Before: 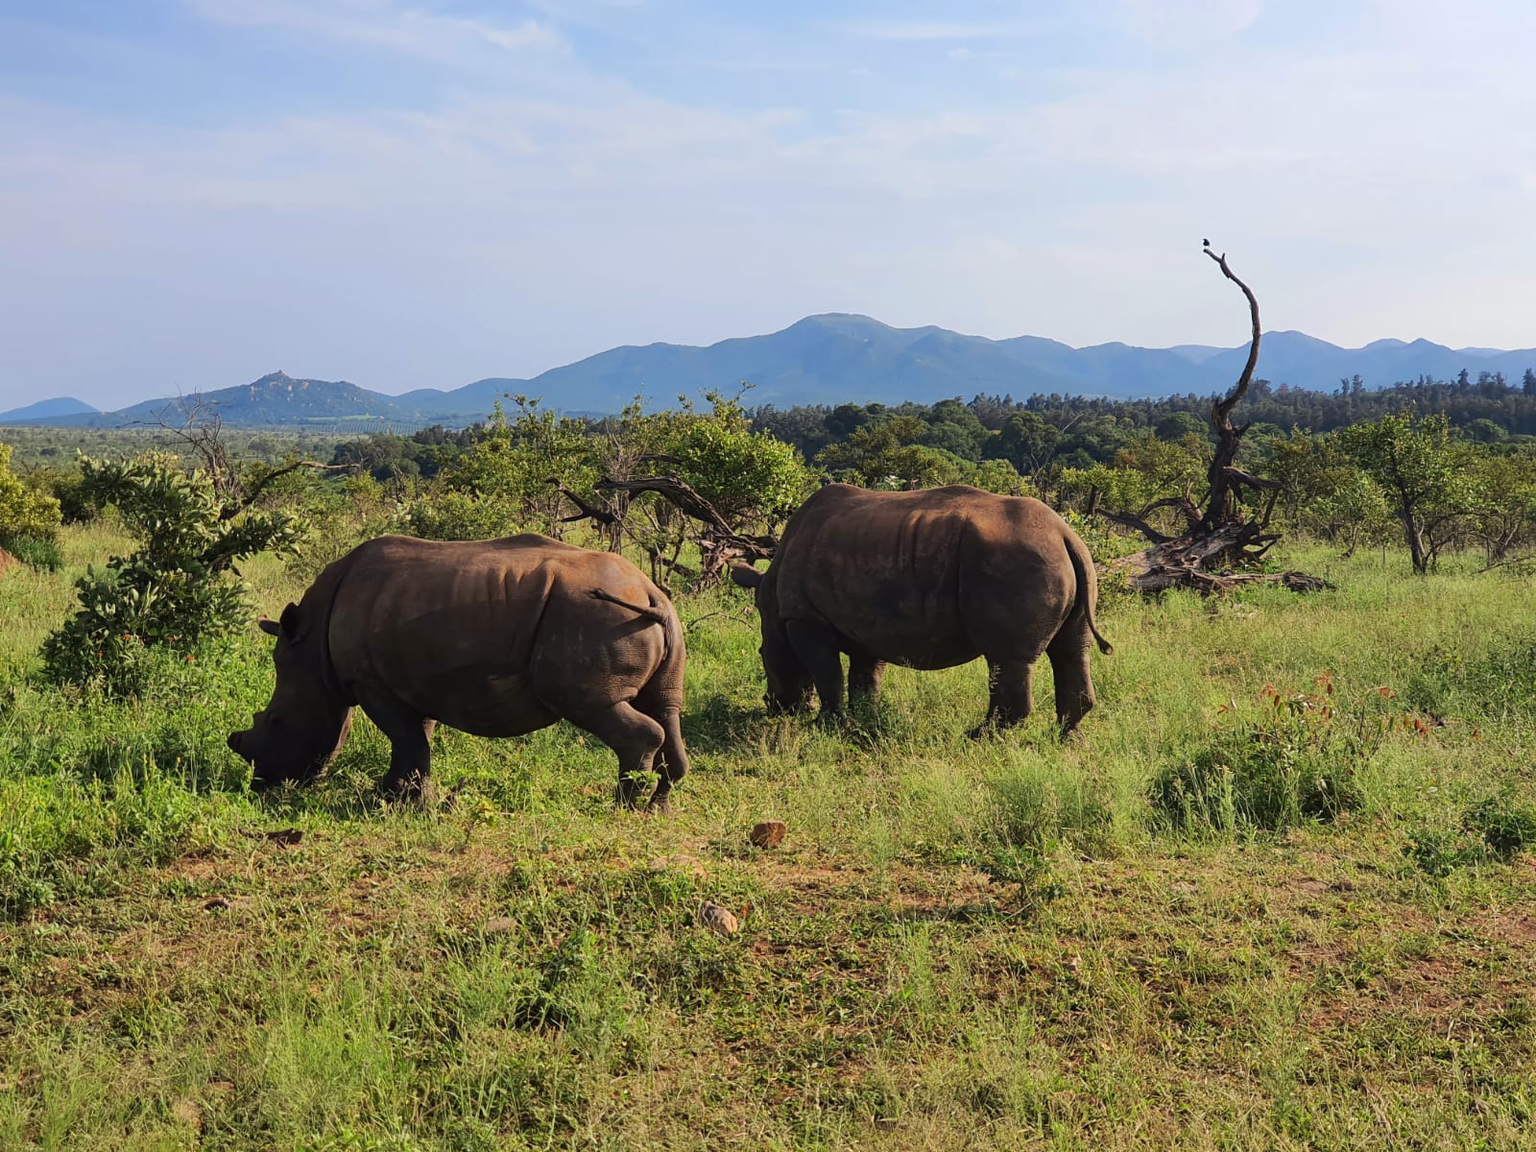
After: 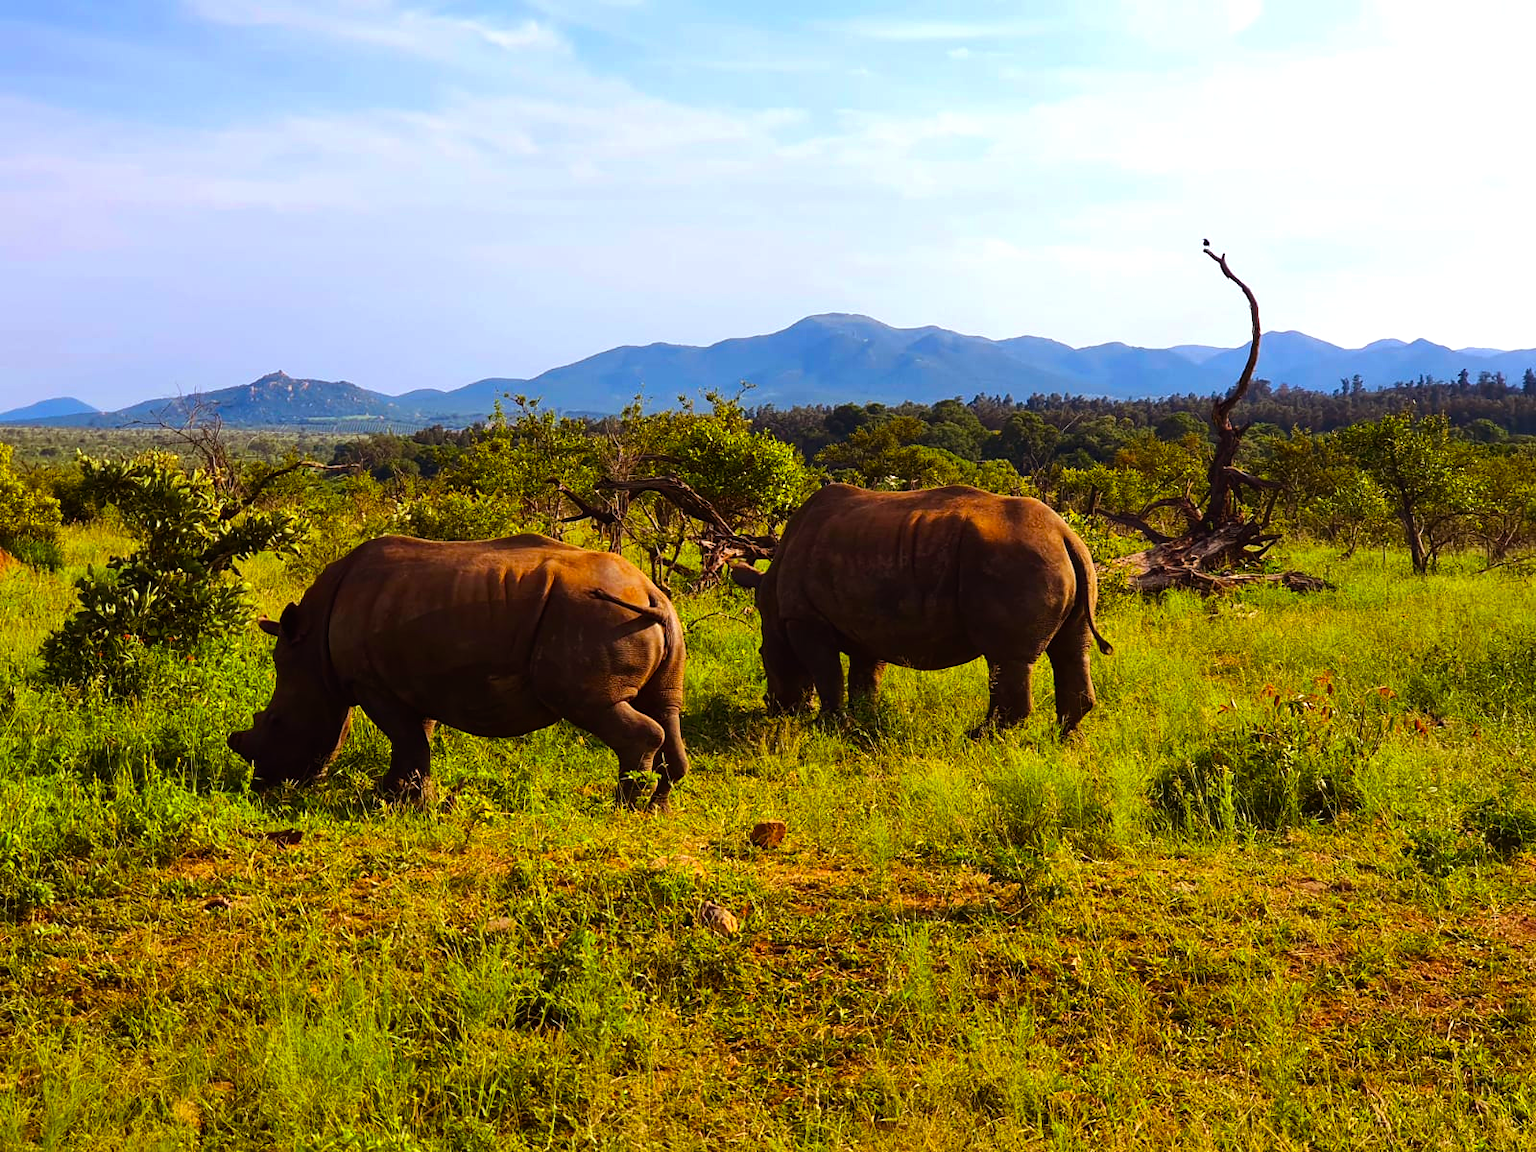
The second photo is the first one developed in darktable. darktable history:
color balance rgb: linear chroma grading › global chroma 9%, perceptual saturation grading › global saturation 36%, perceptual saturation grading › shadows 35%, perceptual brilliance grading › global brilliance 15%, perceptual brilliance grading › shadows -35%, global vibrance 15%
rgb levels: mode RGB, independent channels, levels [[0, 0.5, 1], [0, 0.521, 1], [0, 0.536, 1]]
